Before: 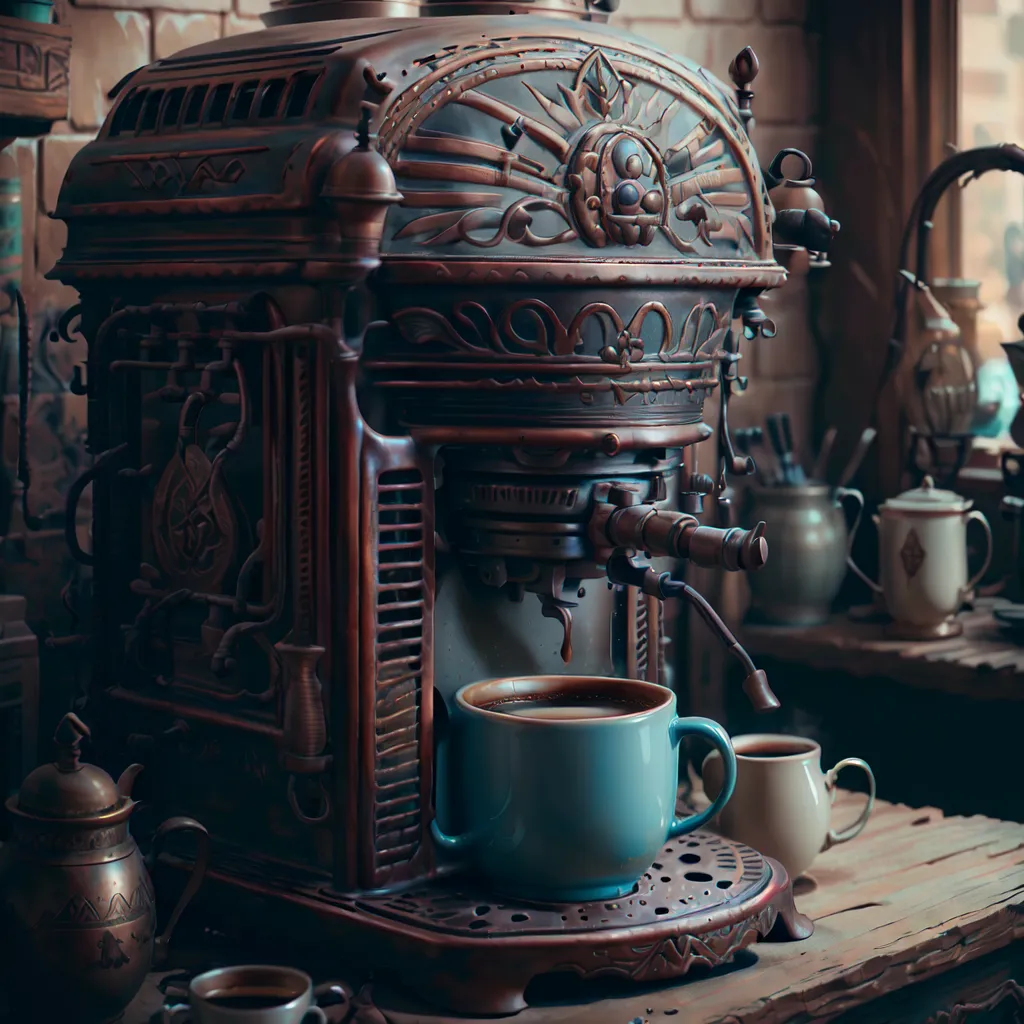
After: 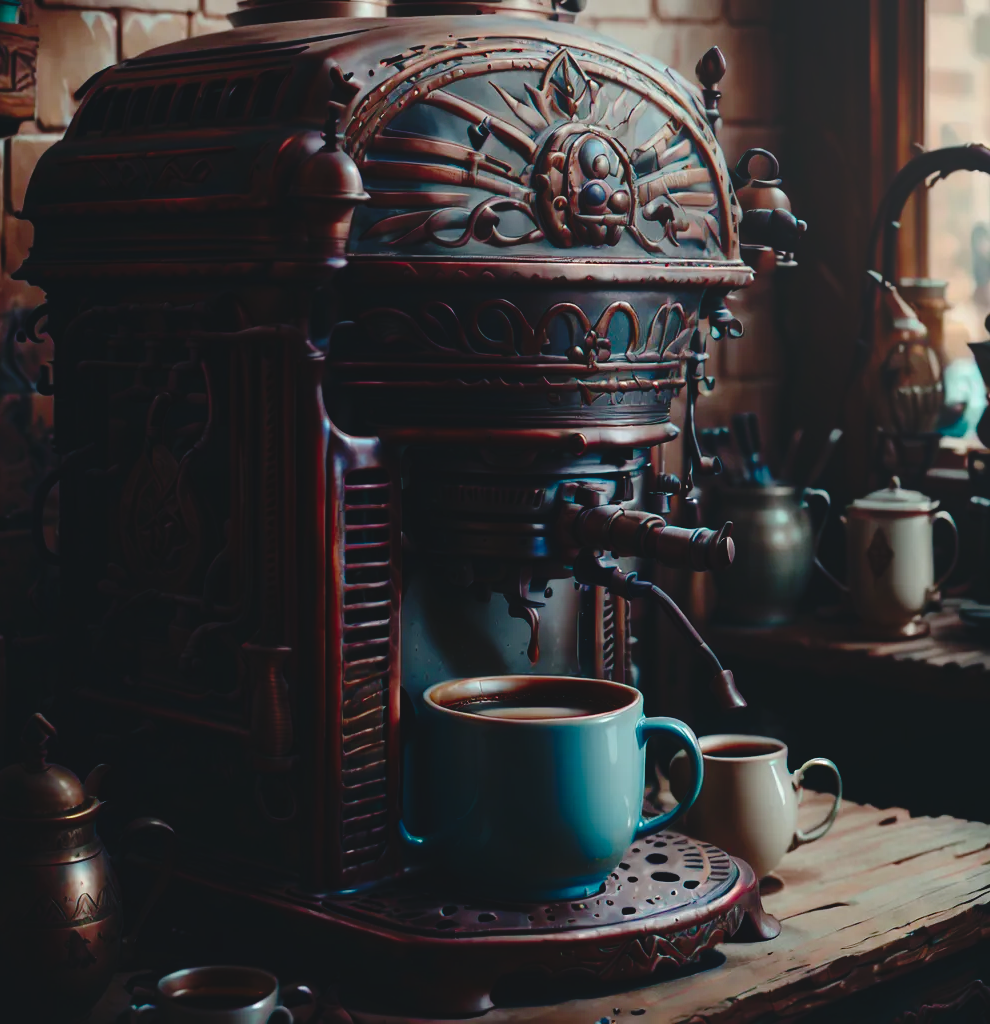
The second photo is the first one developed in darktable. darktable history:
contrast brightness saturation: contrast 0.1, brightness -0.26, saturation 0.14
bloom: size 40%
base curve: curves: ch0 [(0, 0.024) (0.055, 0.065) (0.121, 0.166) (0.236, 0.319) (0.693, 0.726) (1, 1)], preserve colors none
crop and rotate: left 3.238%
